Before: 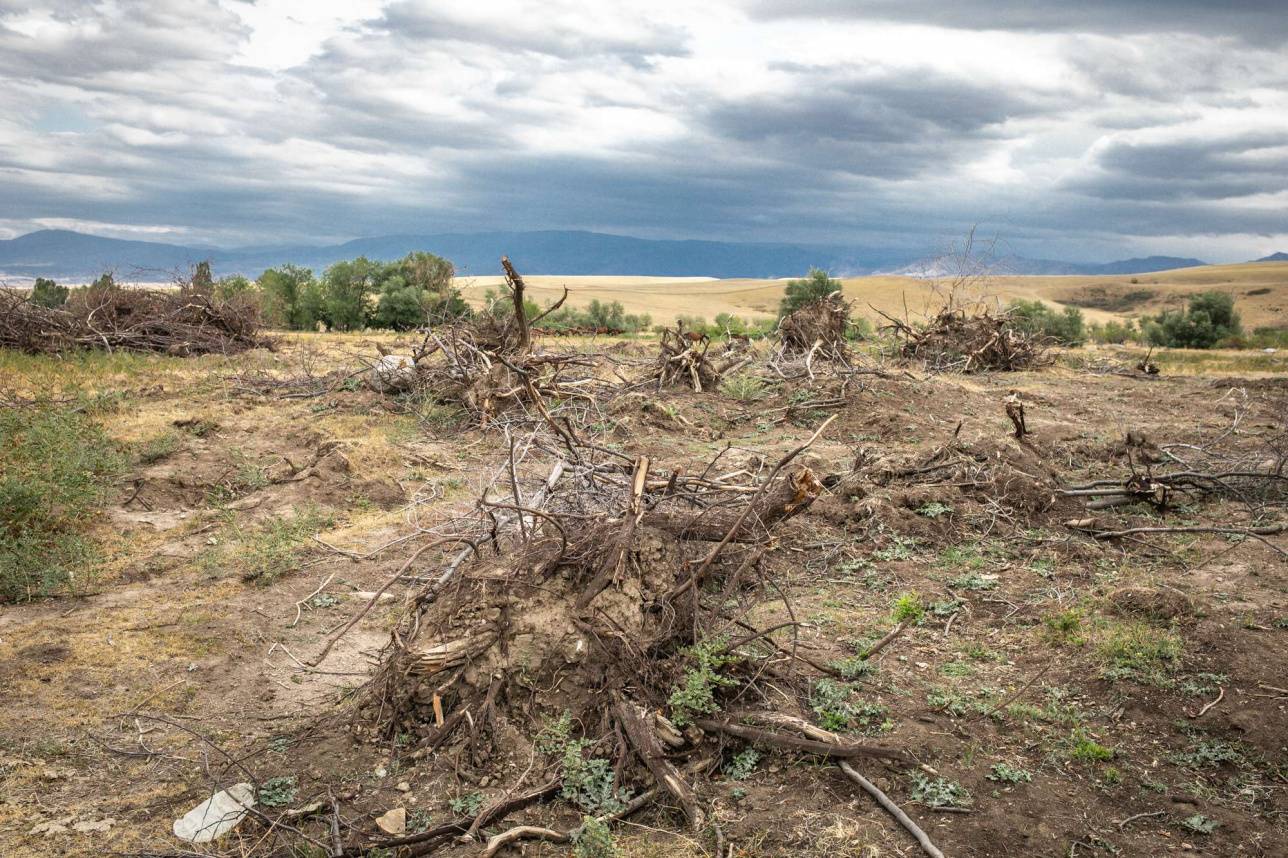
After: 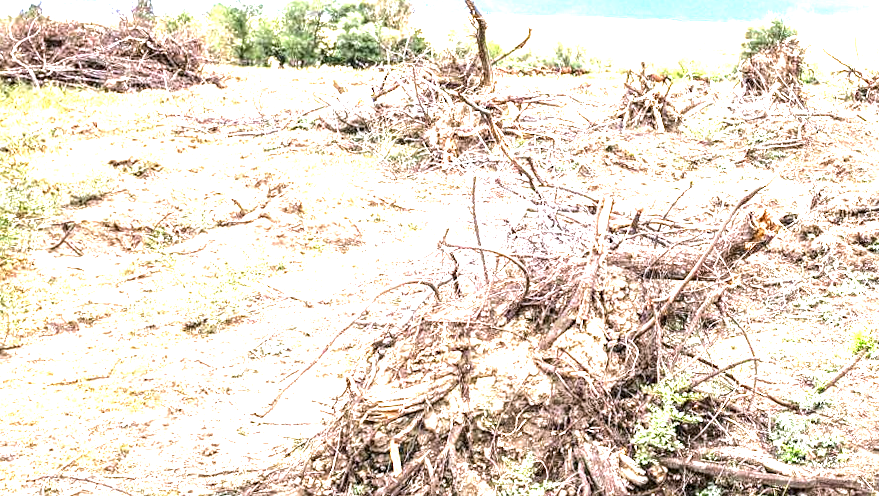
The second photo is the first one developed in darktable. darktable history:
sharpen: amount 0.2
rotate and perspective: rotation -0.013°, lens shift (vertical) -0.027, lens shift (horizontal) 0.178, crop left 0.016, crop right 0.989, crop top 0.082, crop bottom 0.918
exposure: black level correction 0, exposure 2 EV, compensate highlight preservation false
crop: left 6.488%, top 27.668%, right 24.183%, bottom 8.656%
white balance: red 1.004, blue 1.096
tone equalizer: -8 EV -0.417 EV, -7 EV -0.389 EV, -6 EV -0.333 EV, -5 EV -0.222 EV, -3 EV 0.222 EV, -2 EV 0.333 EV, -1 EV 0.389 EV, +0 EV 0.417 EV, edges refinement/feathering 500, mask exposure compensation -1.57 EV, preserve details no
local contrast: highlights 59%, detail 145%
